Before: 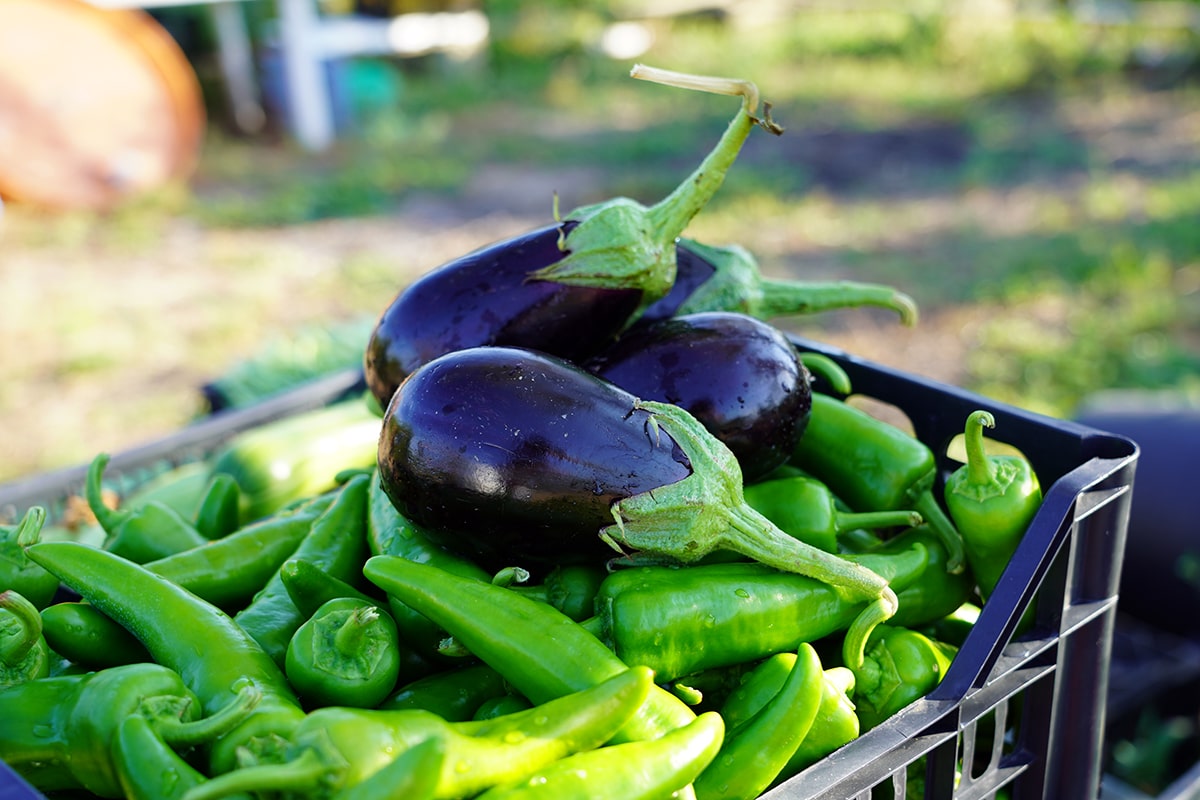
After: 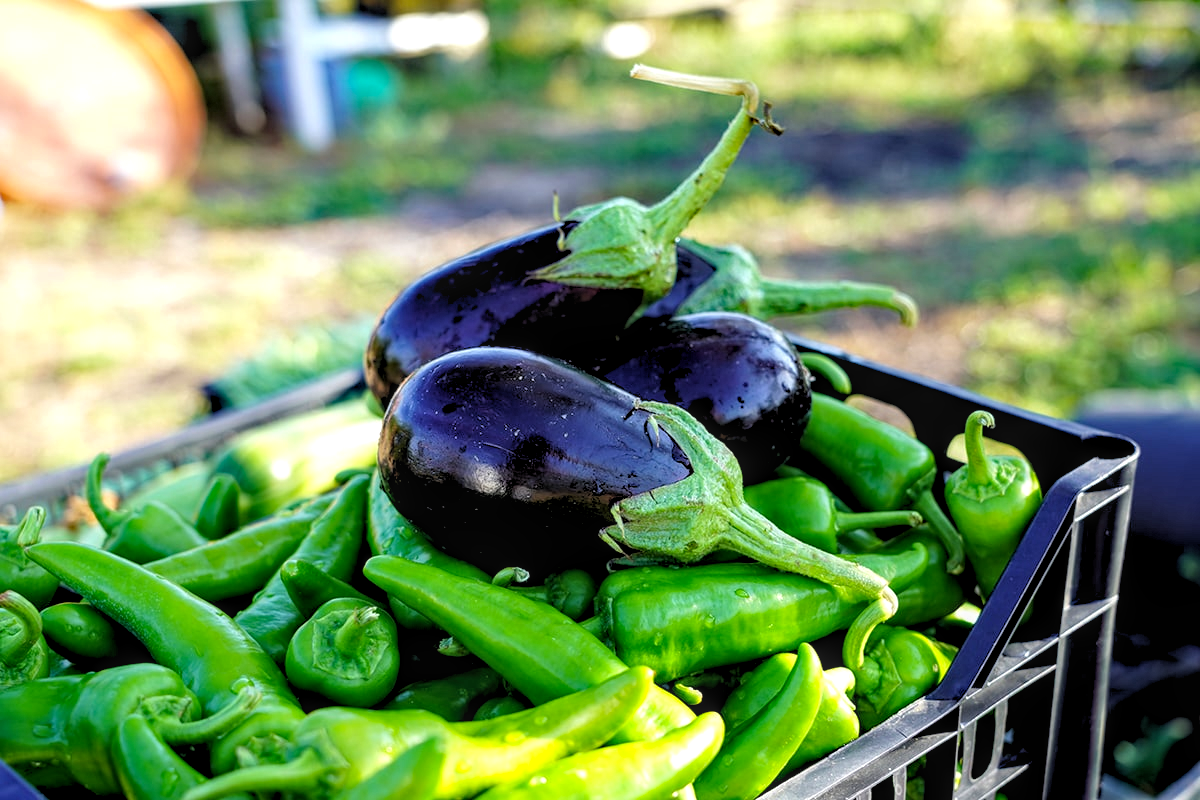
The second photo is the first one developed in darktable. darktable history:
rgb levels: levels [[0.01, 0.419, 0.839], [0, 0.5, 1], [0, 0.5, 1]]
local contrast: on, module defaults
haze removal: compatibility mode true, adaptive false
